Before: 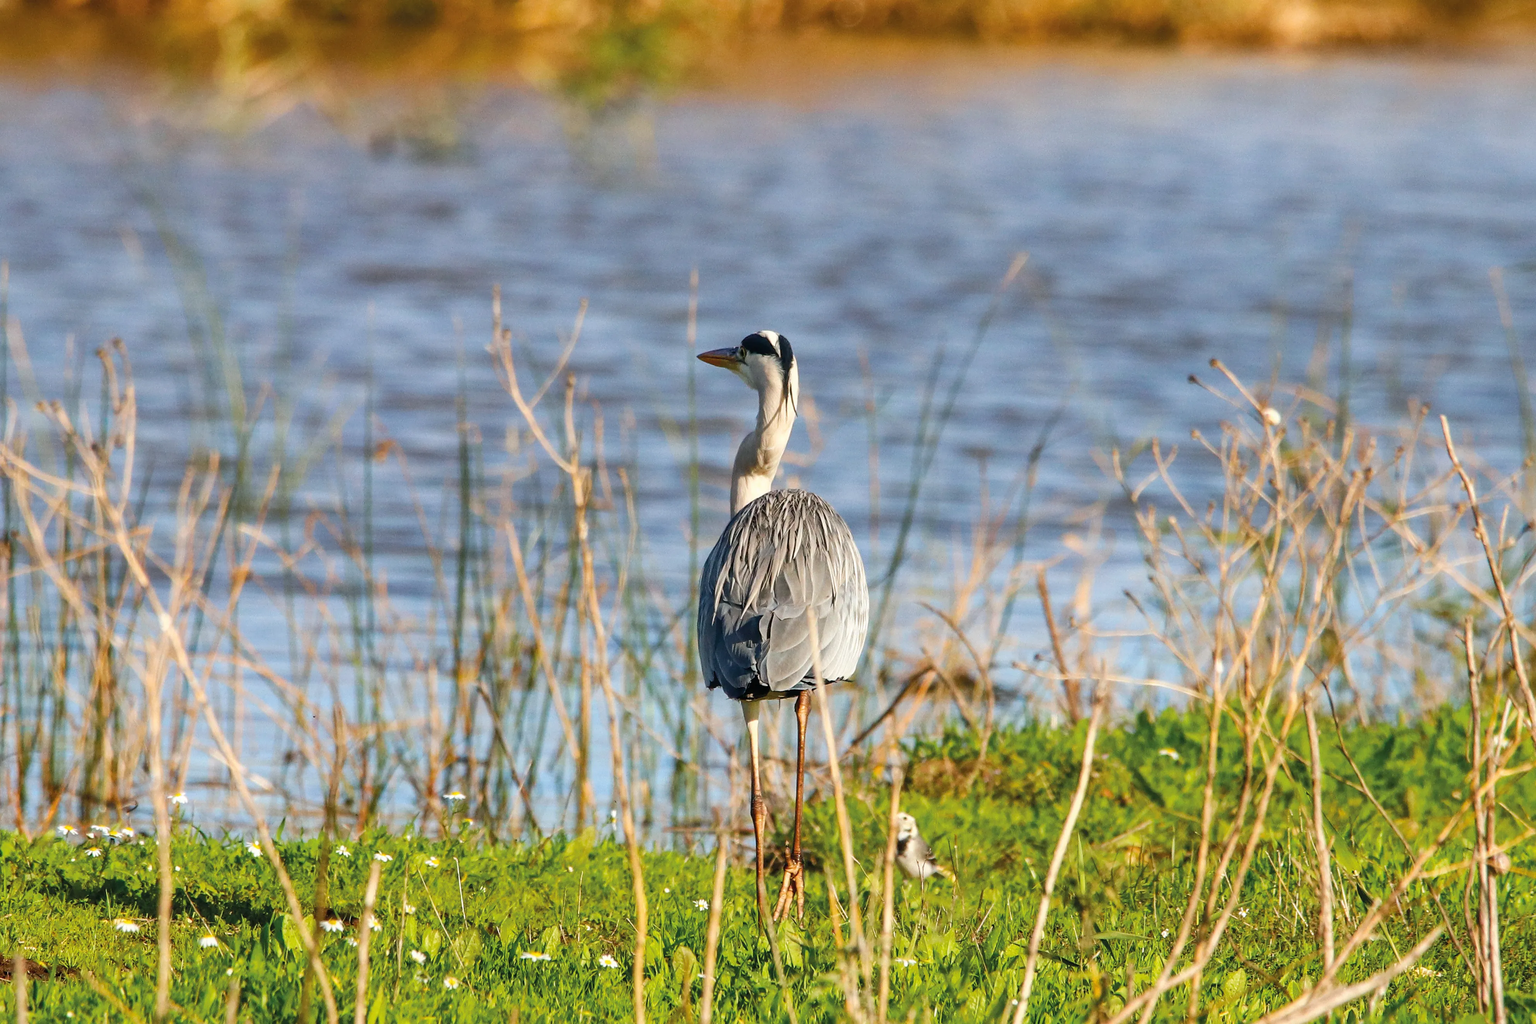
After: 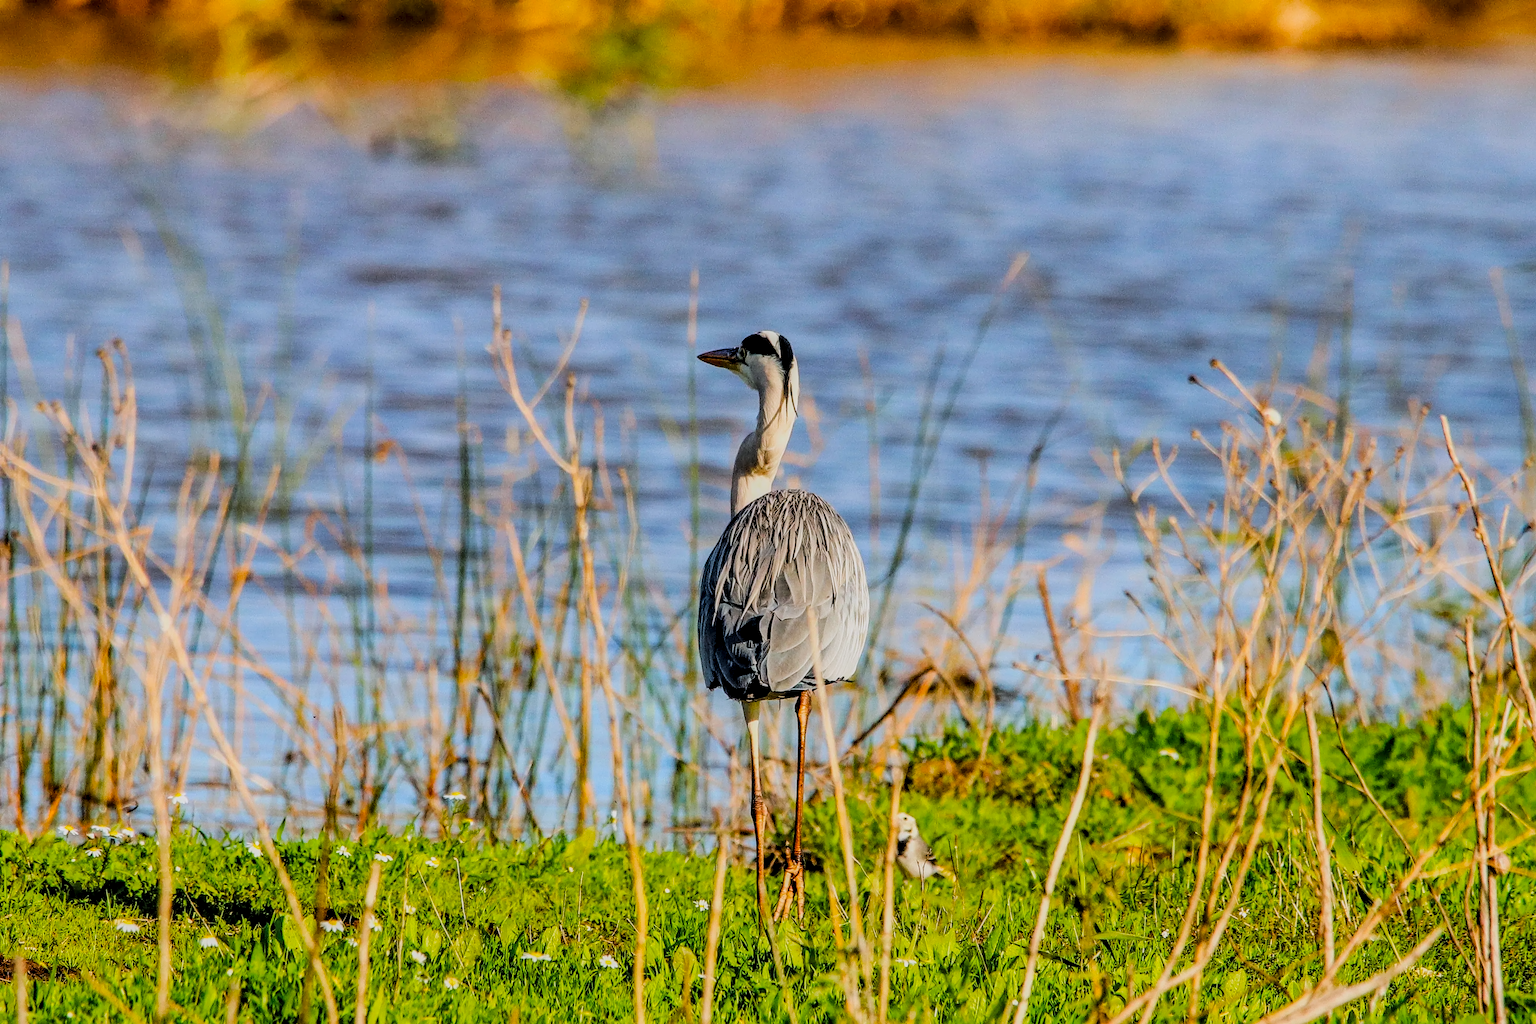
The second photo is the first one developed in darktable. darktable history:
contrast equalizer: octaves 7, y [[0.5, 0.526, 0.569, 0.649, 0.74, 0.774], [0.5, 0.5, 0.5, 0.498, 0.392, 0.079], [0.5 ×6], [0, 0.001, 0.002, 0.003, 0.005, 0.006], [0, 0.001, 0.002, 0.003, 0.005, 0.006]]
local contrast: detail 133%
color balance: lift [1, 1.001, 0.999, 1.001], gamma [1, 1.006, 1.01, 0.99], gain [1, 0.986, 0.98, 1.02], contrast 10%, contrast fulcrum 18.45%, output saturation 125%
exposure: compensate highlight preservation false
filmic rgb: black relative exposure -6 EV, white relative exposure 6 EV, threshold 6 EV, target black luminance 0%, hardness 2, latitude 16.61%, contrast 0.932, shadows ↔ highlights balance -6.27%, add noise in highlights 0, preserve chrominance luminance Y, color science v3 (2019), use custom middle-gray values true, iterations of high-quality reconstruction 0, contrast in highlights soft, enable highlight reconstruction true
